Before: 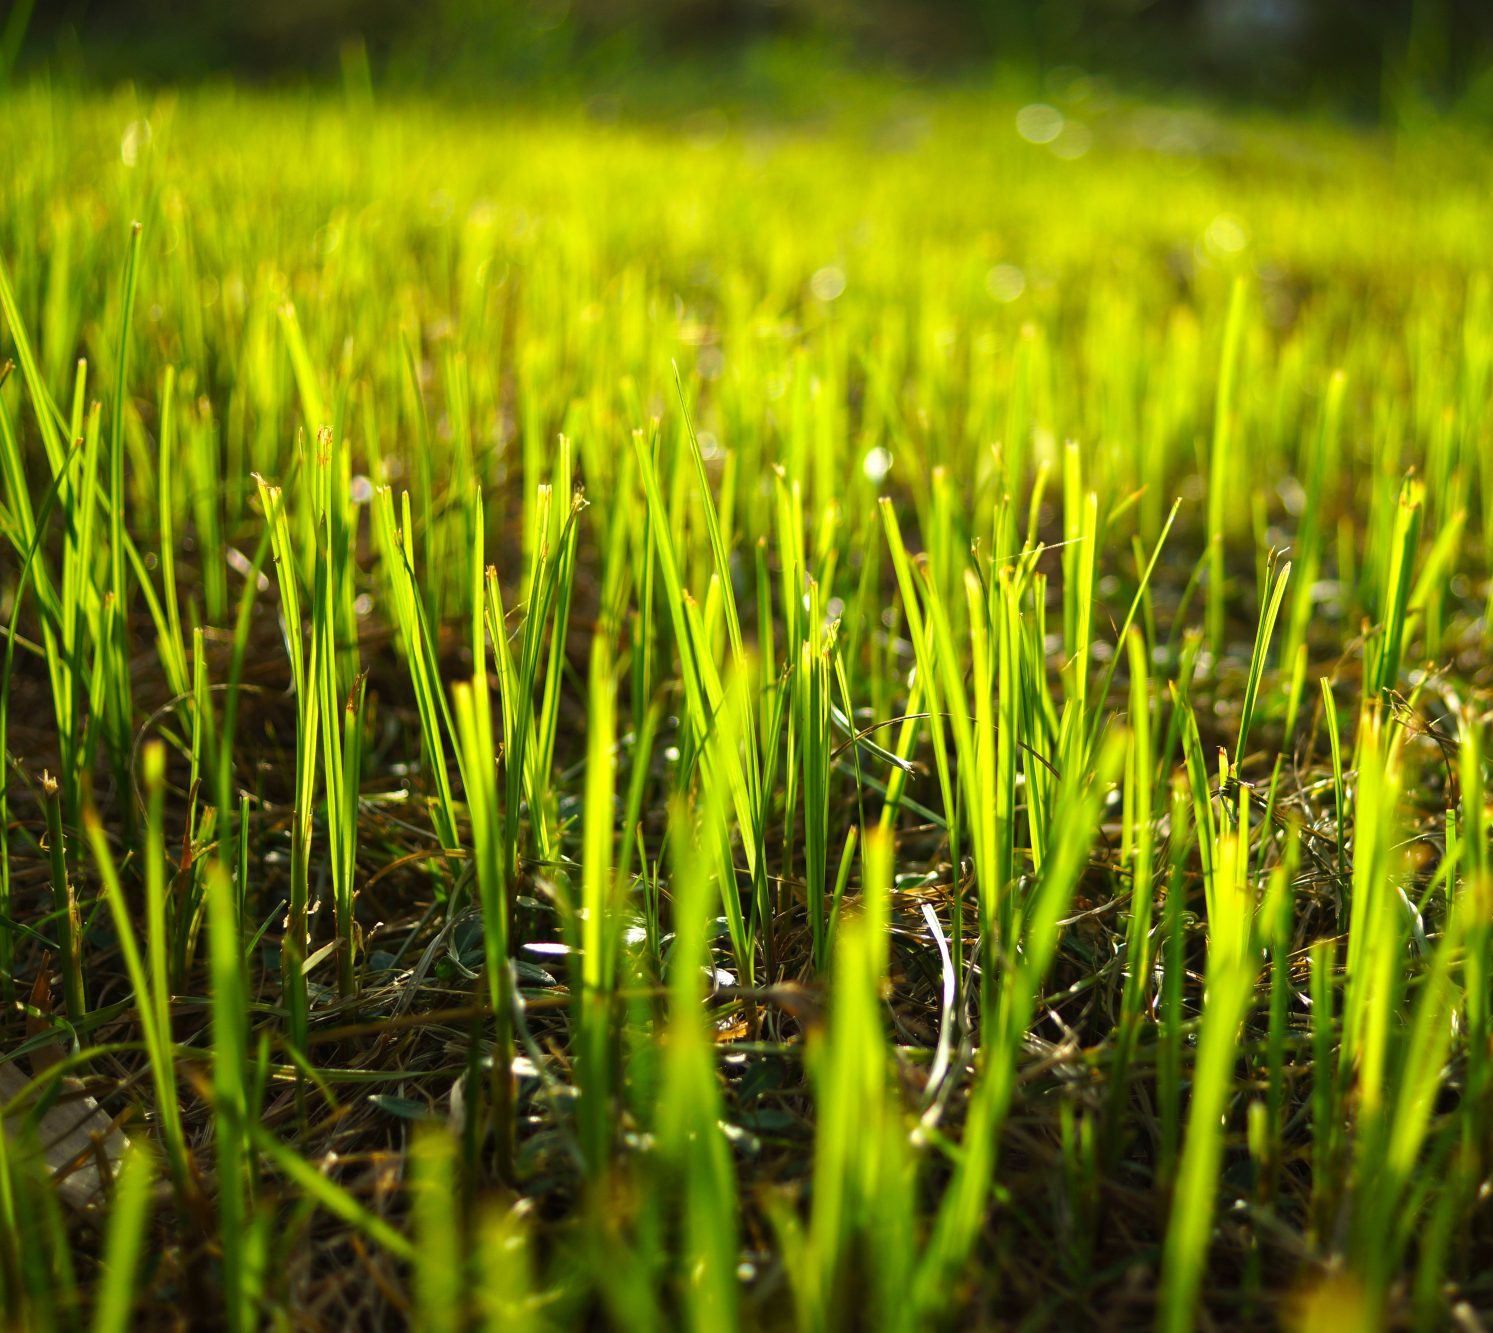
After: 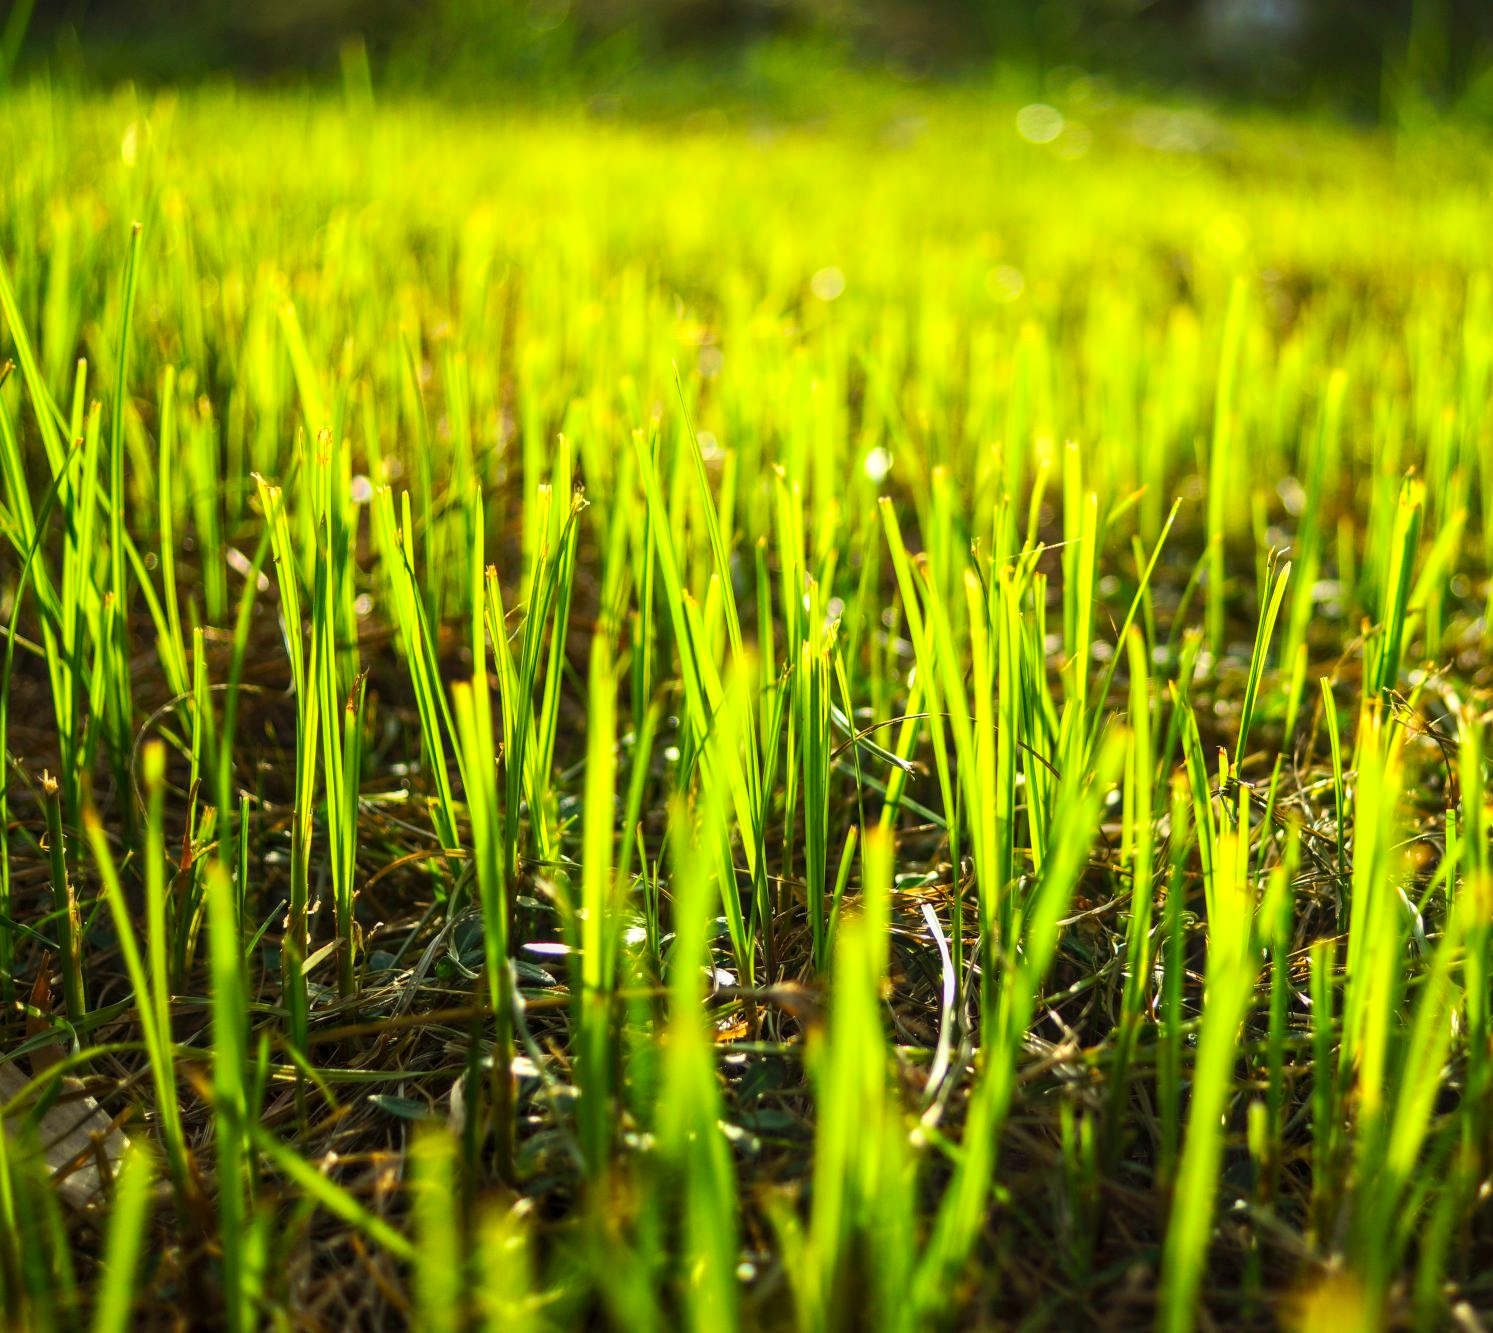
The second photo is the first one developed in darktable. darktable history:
contrast brightness saturation: contrast 0.2, brightness 0.16, saturation 0.22
local contrast: on, module defaults
